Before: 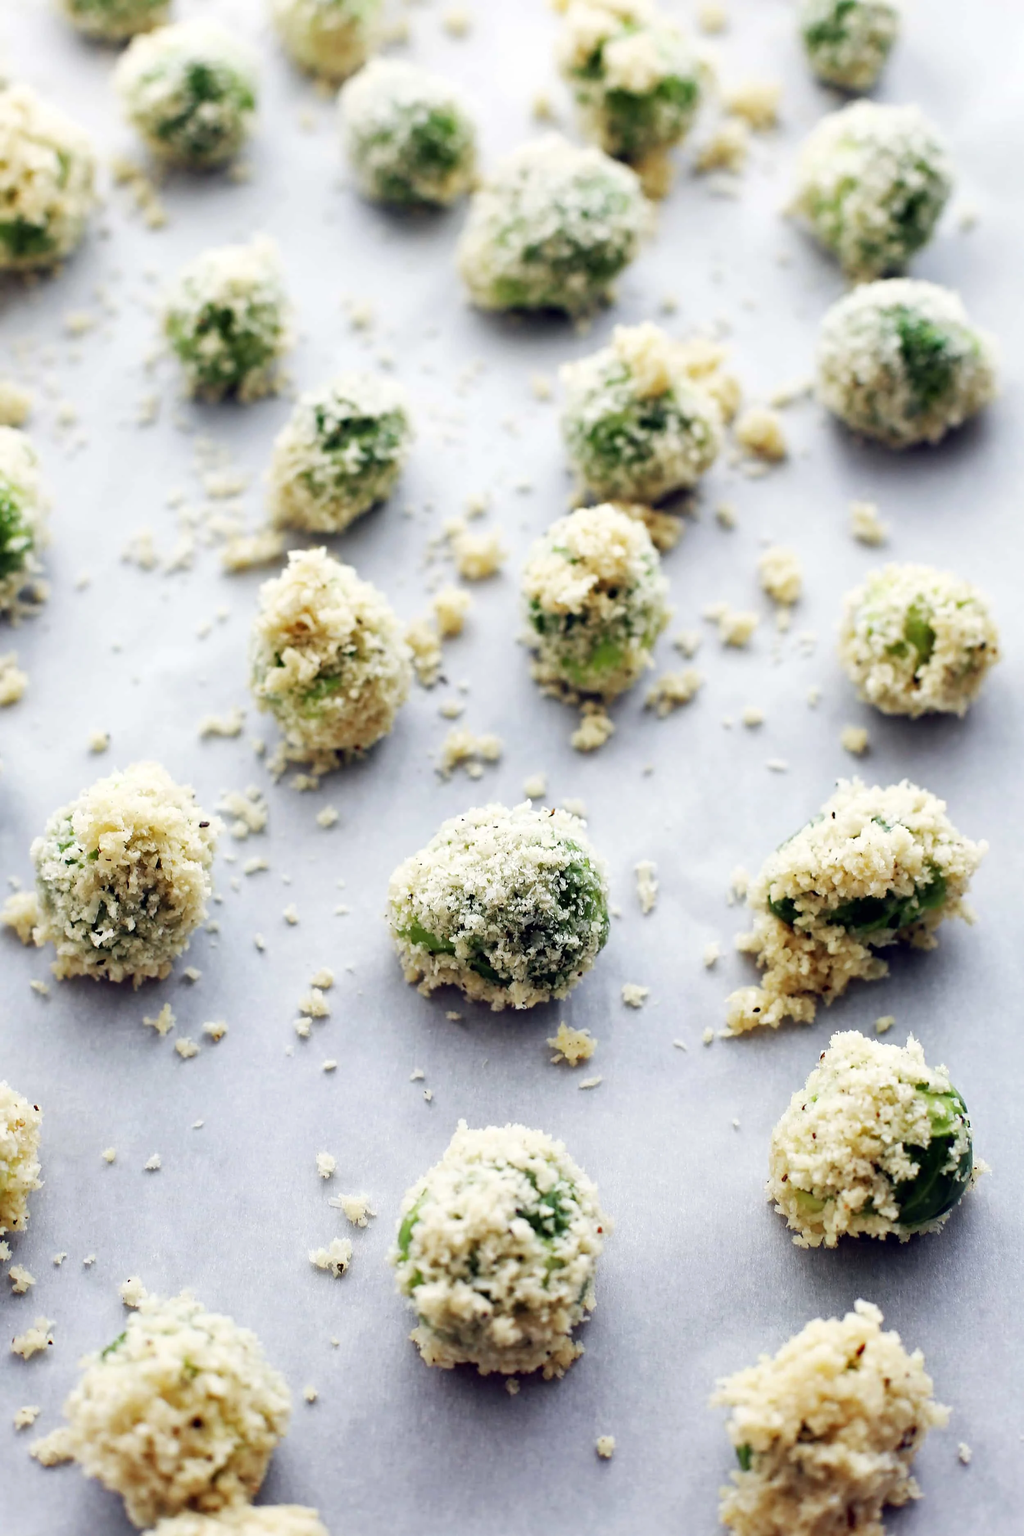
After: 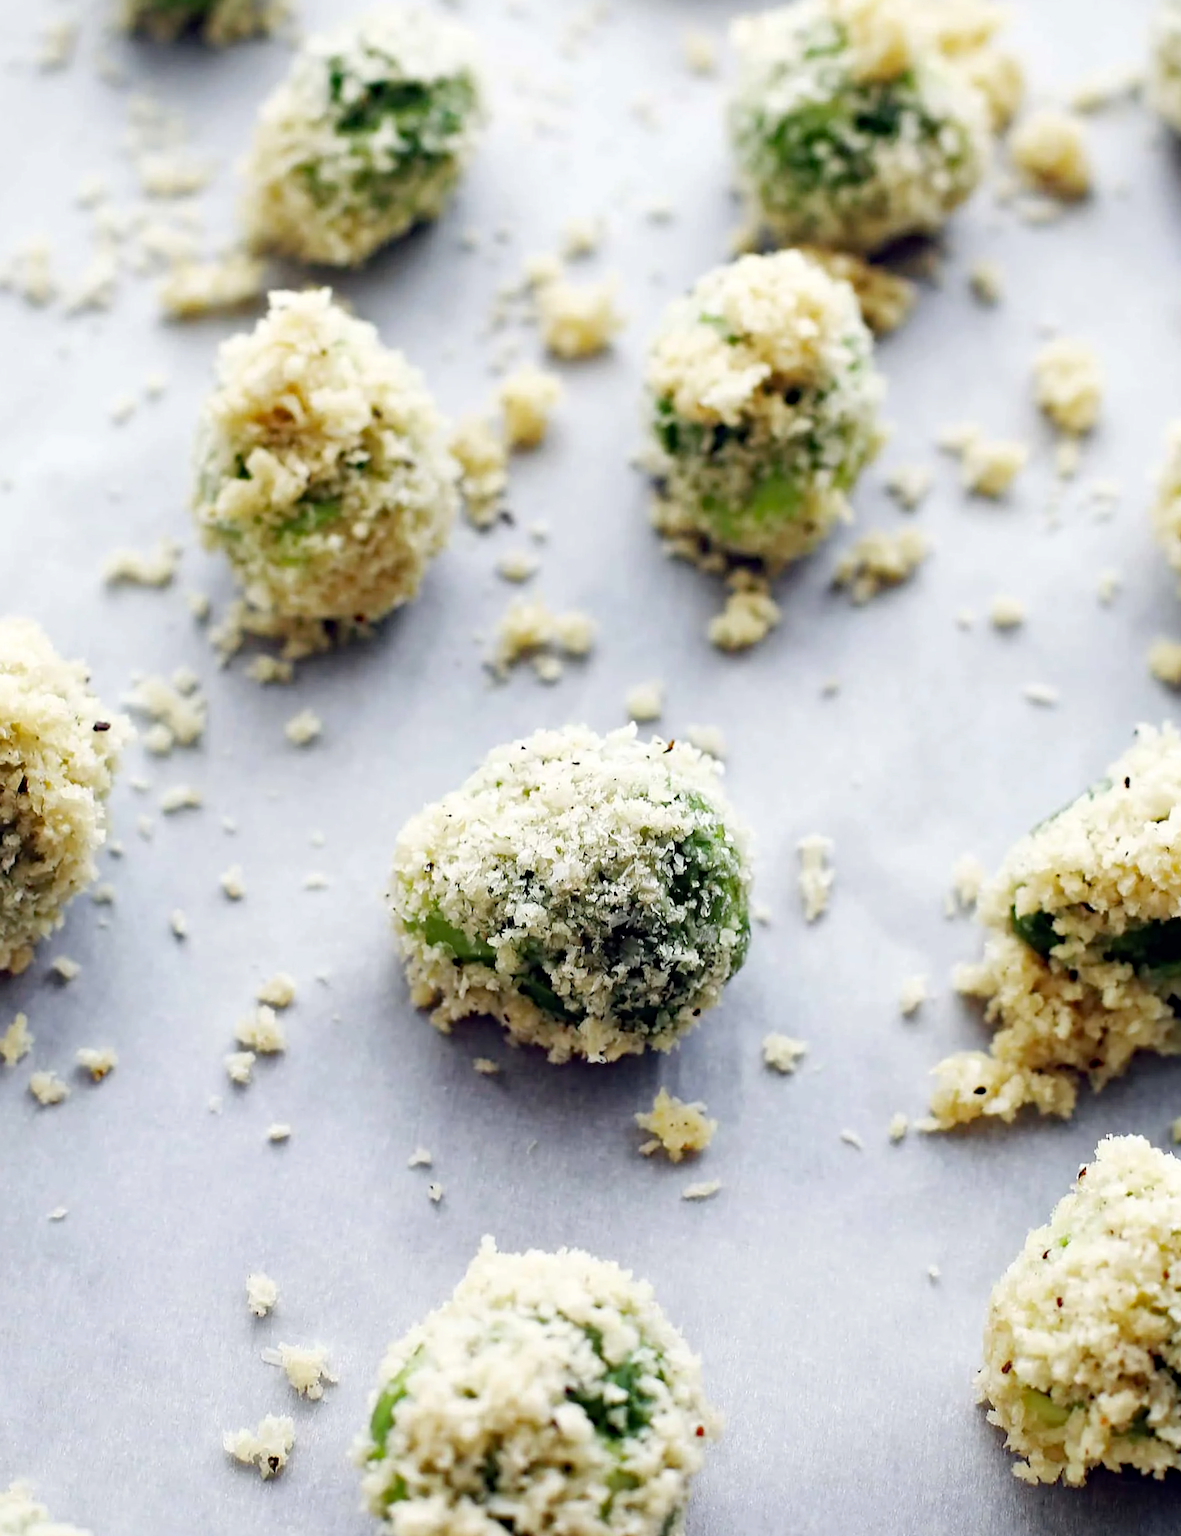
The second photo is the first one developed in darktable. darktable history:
crop and rotate: angle -3.96°, left 9.883%, top 20.633%, right 12.288%, bottom 11.883%
haze removal: strength 0.286, distance 0.25, adaptive false
